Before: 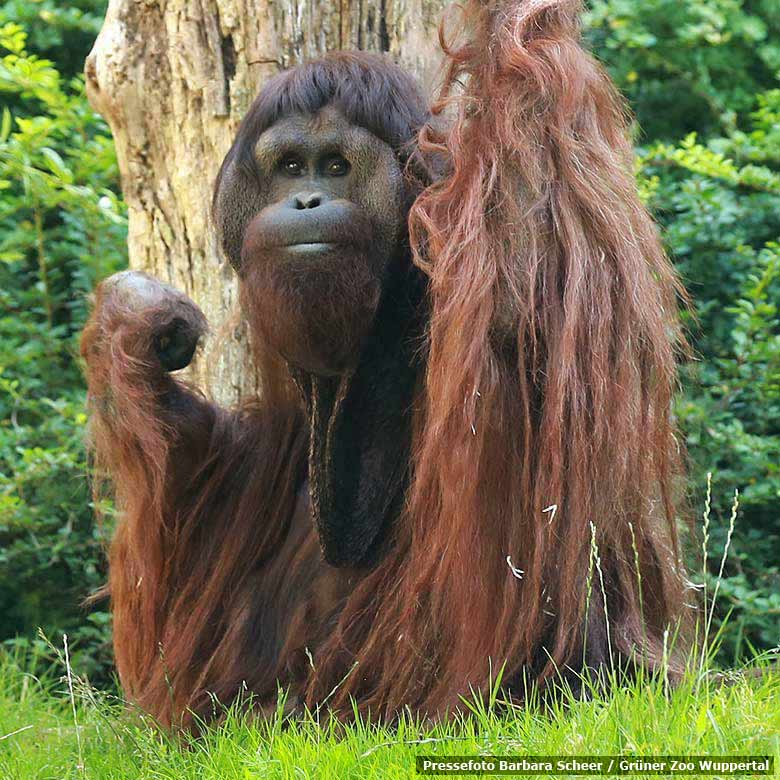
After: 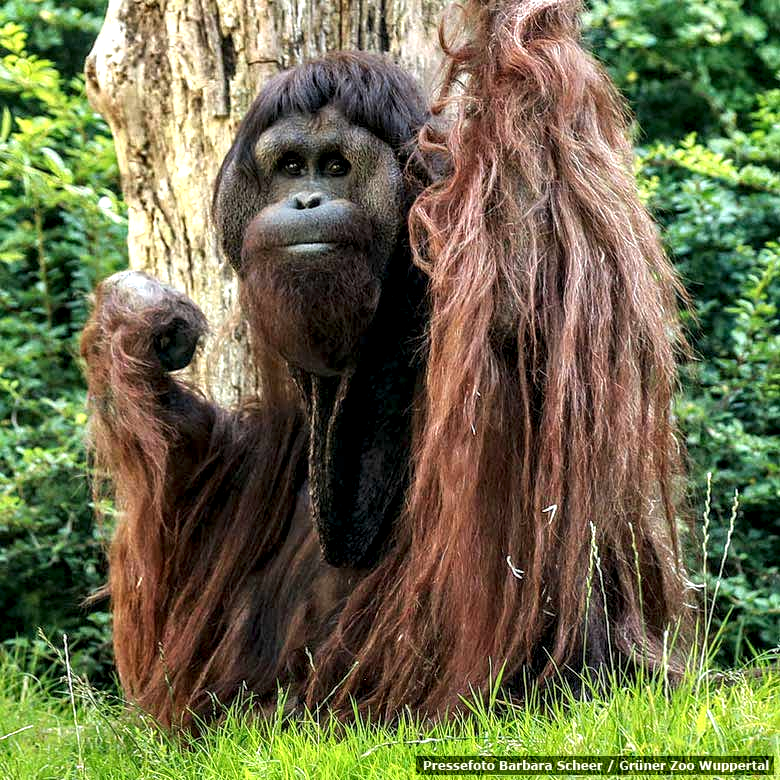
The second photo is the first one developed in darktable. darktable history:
local contrast: highlights 19%, detail 188%
